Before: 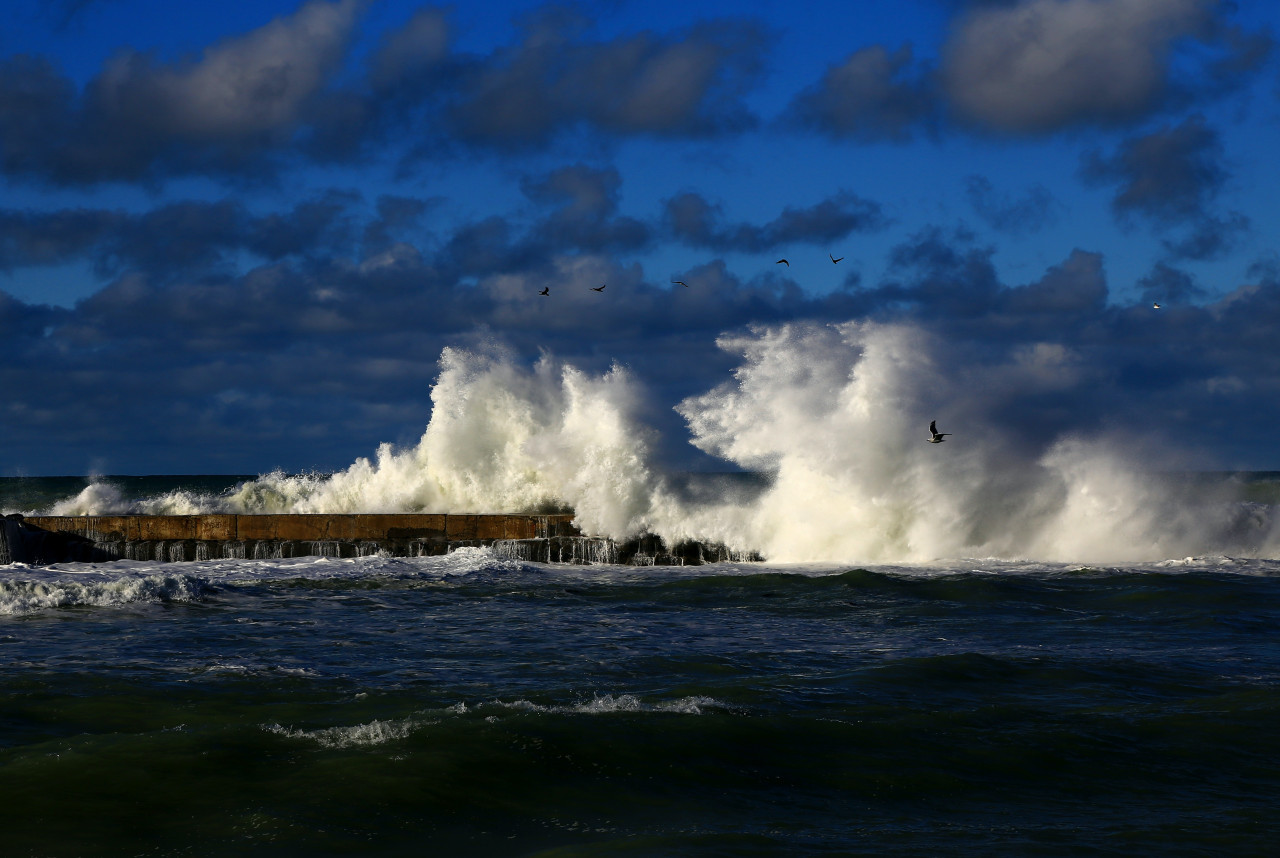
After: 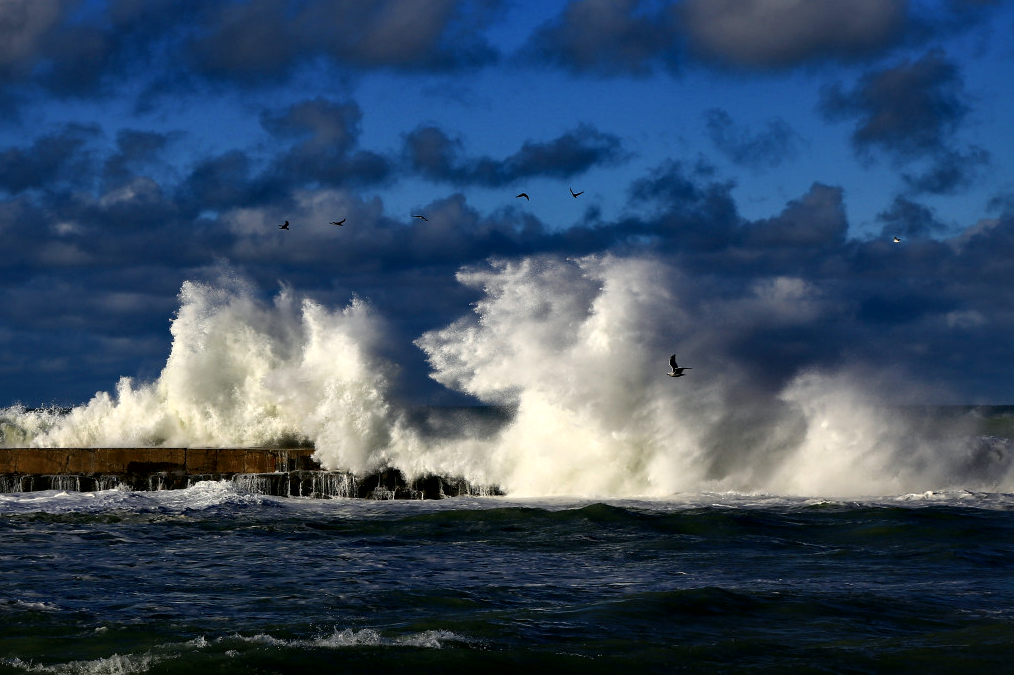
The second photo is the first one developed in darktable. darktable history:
crop and rotate: left 20.374%, top 7.721%, right 0.387%, bottom 13.571%
local contrast: mode bilateral grid, contrast 26, coarseness 46, detail 151%, midtone range 0.2
